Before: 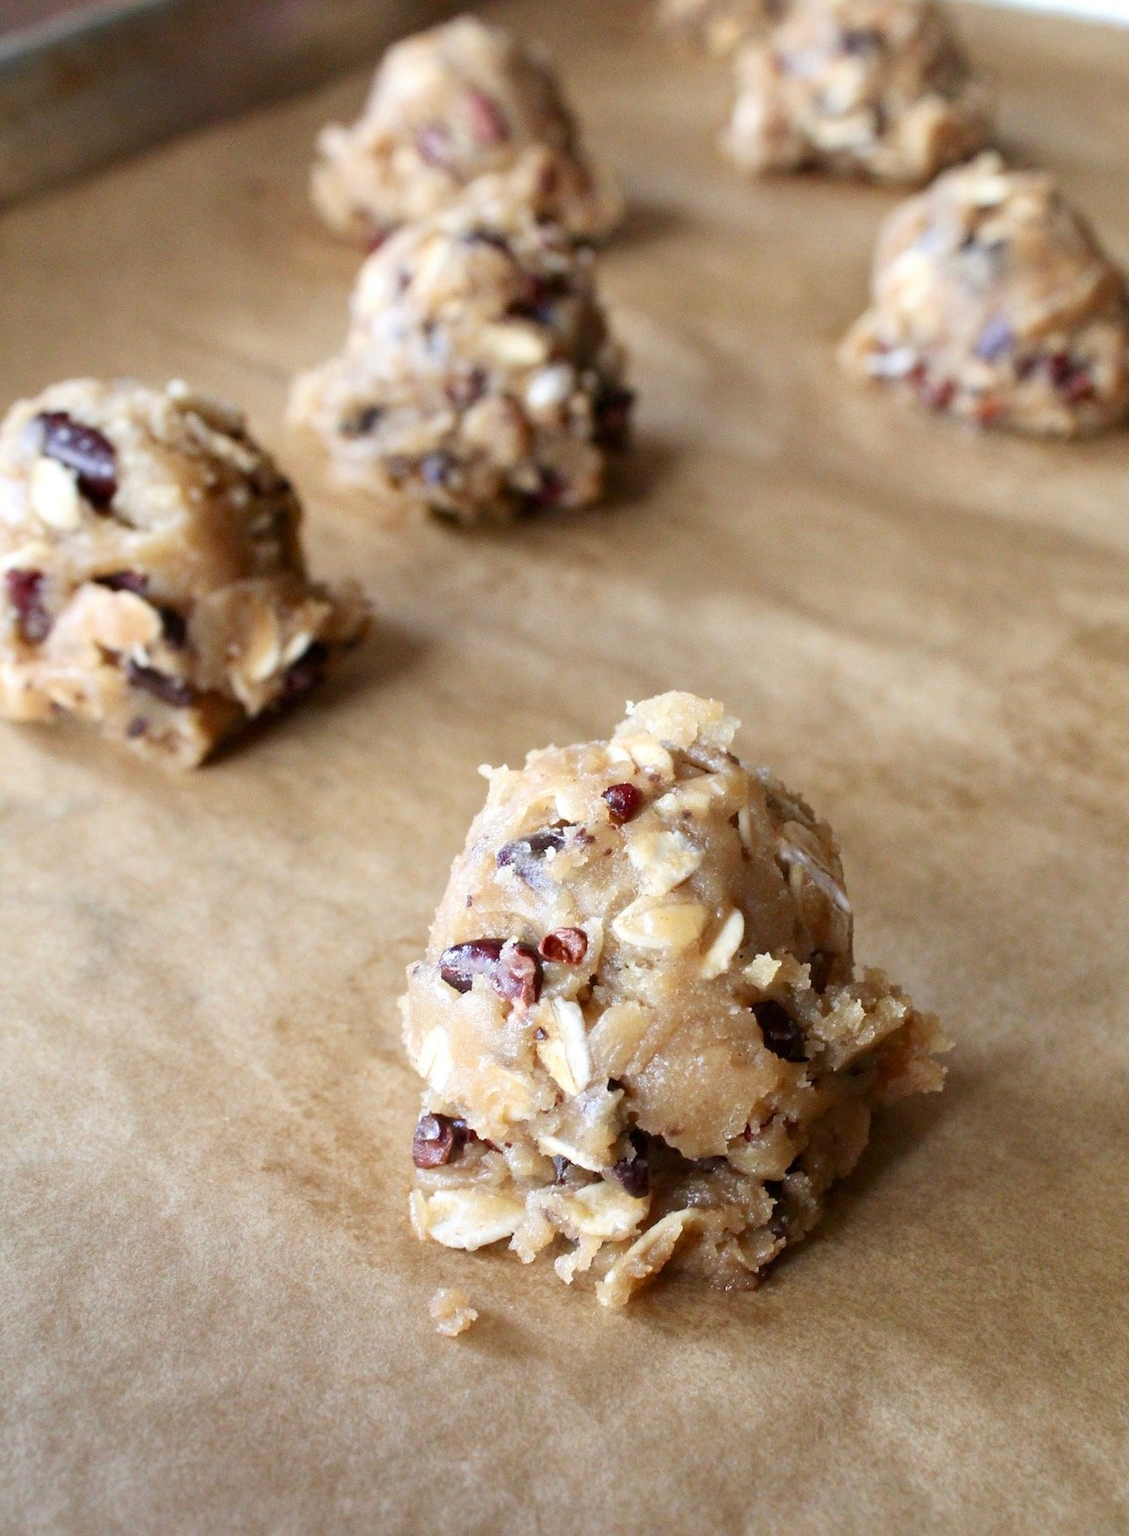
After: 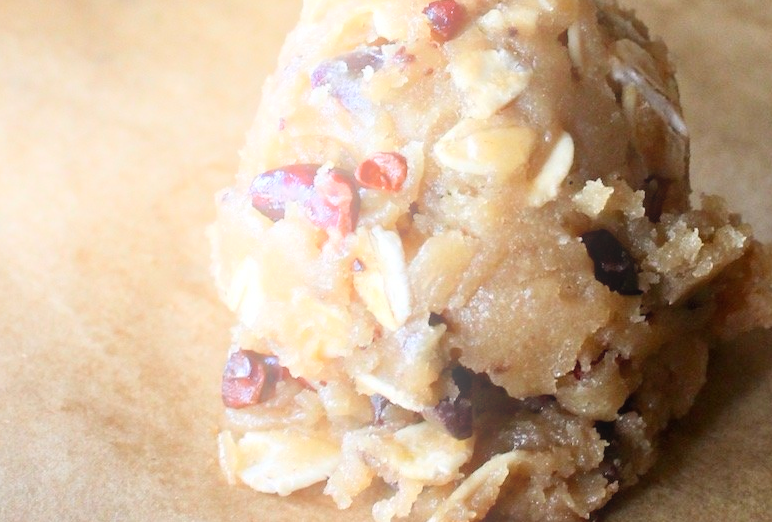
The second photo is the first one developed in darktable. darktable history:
crop: left 18.091%, top 51.13%, right 17.525%, bottom 16.85%
bloom: on, module defaults
